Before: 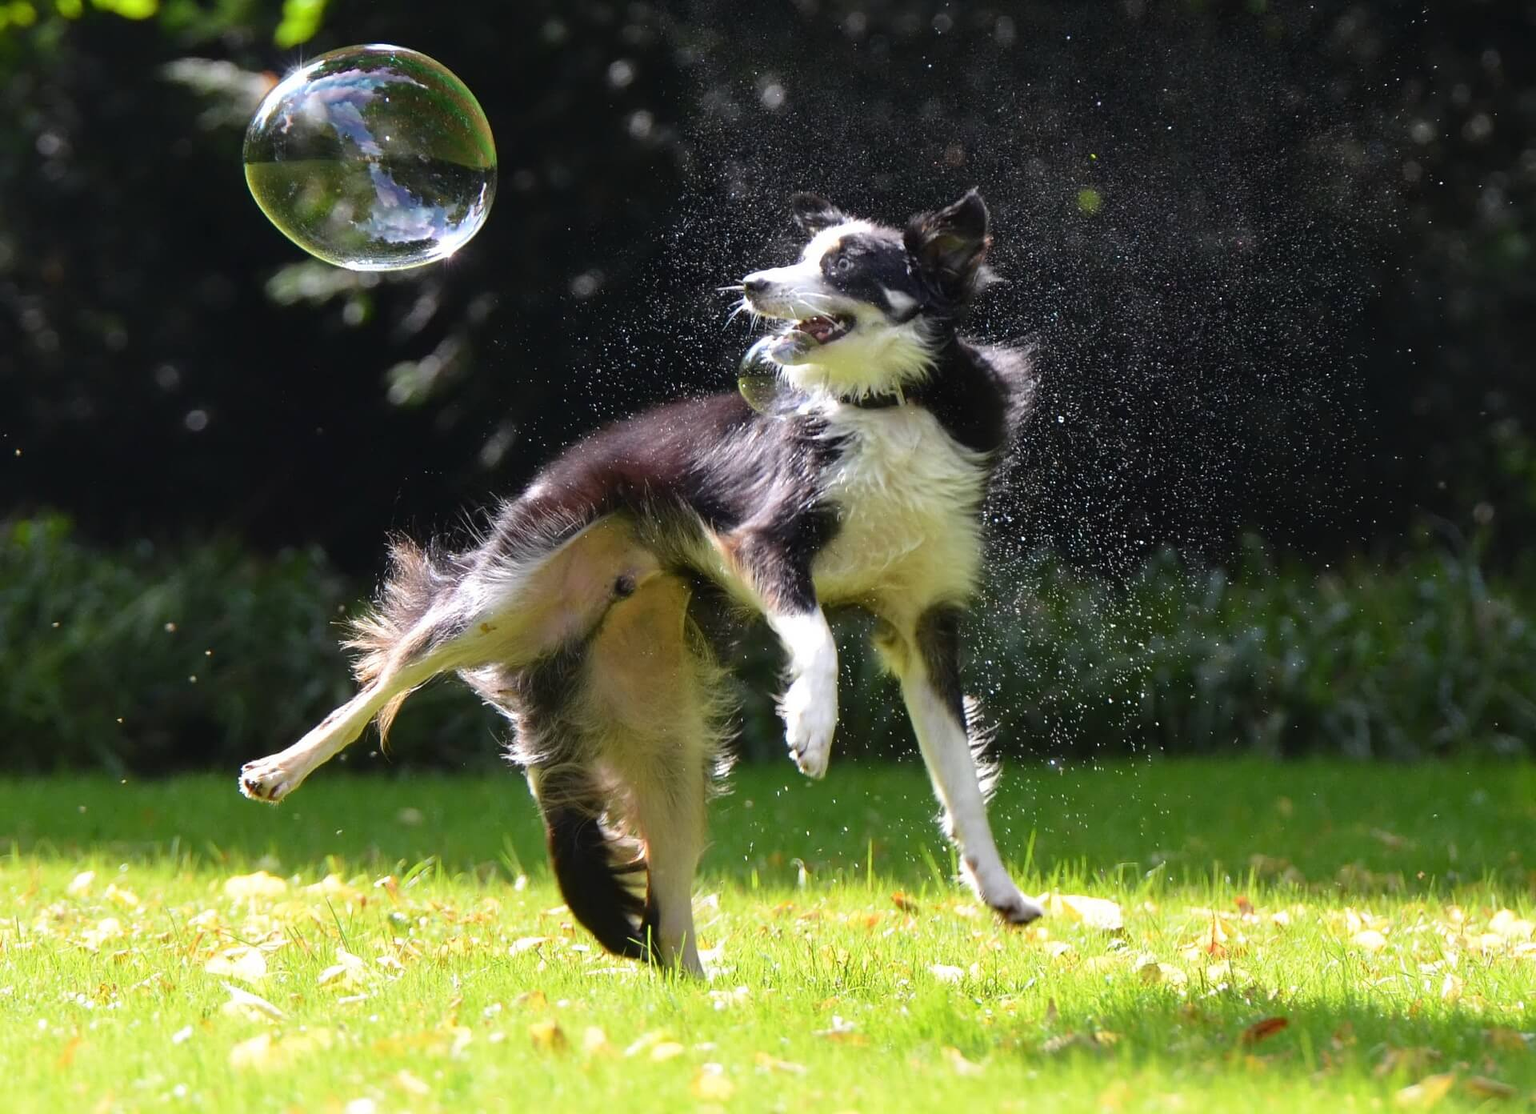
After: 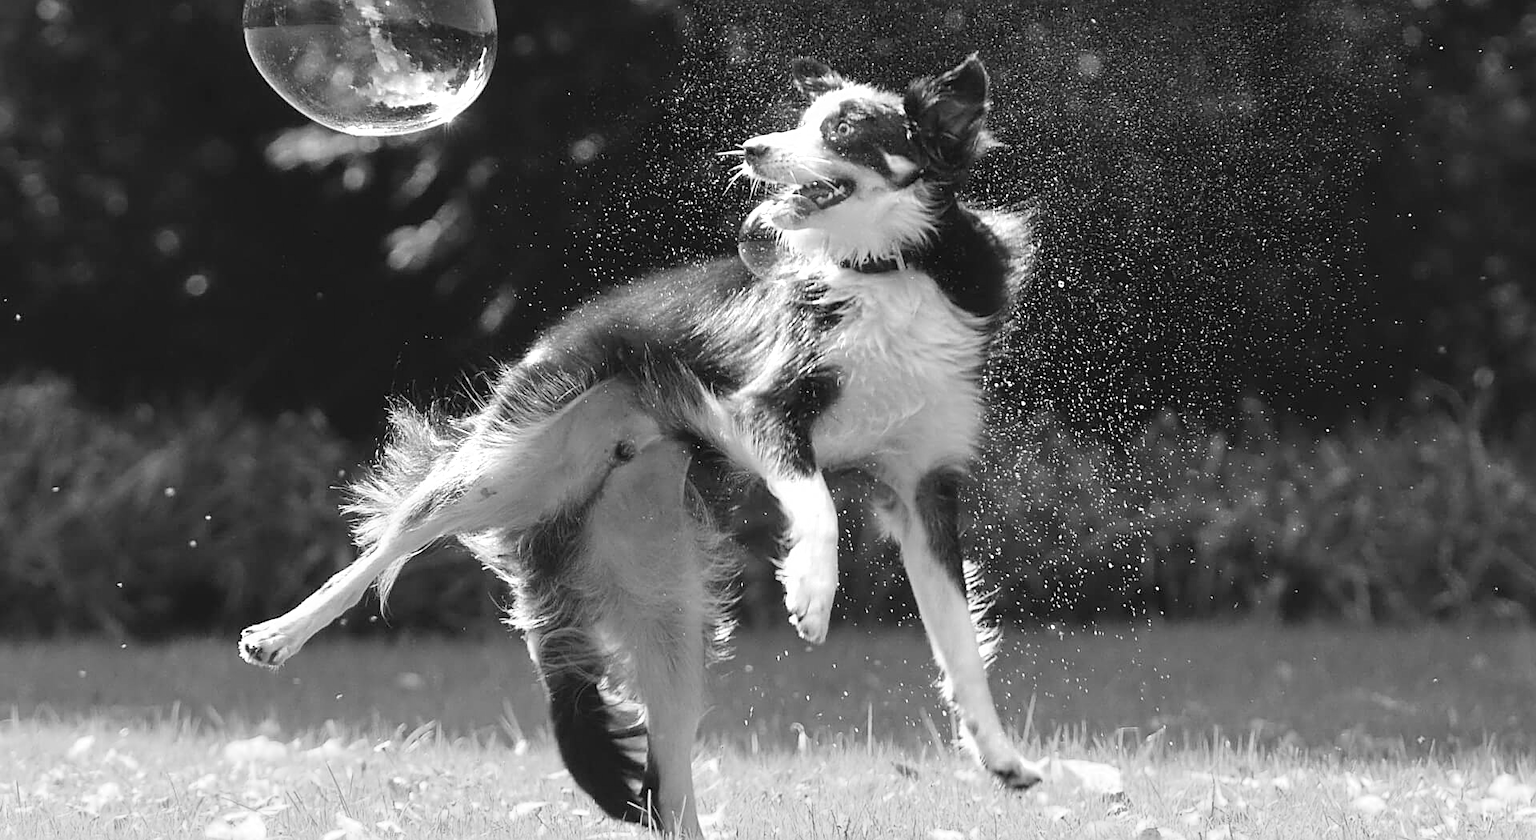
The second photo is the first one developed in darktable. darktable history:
sharpen: on, module defaults
crop and rotate: top 12.203%, bottom 12.247%
color zones: curves: ch0 [(0, 0.613) (0.01, 0.613) (0.245, 0.448) (0.498, 0.529) (0.642, 0.665) (0.879, 0.777) (0.99, 0.613)]; ch1 [(0, 0) (0.143, 0) (0.286, 0) (0.429, 0) (0.571, 0) (0.714, 0) (0.857, 0)]
contrast brightness saturation: contrast 0.138, brightness 0.21
